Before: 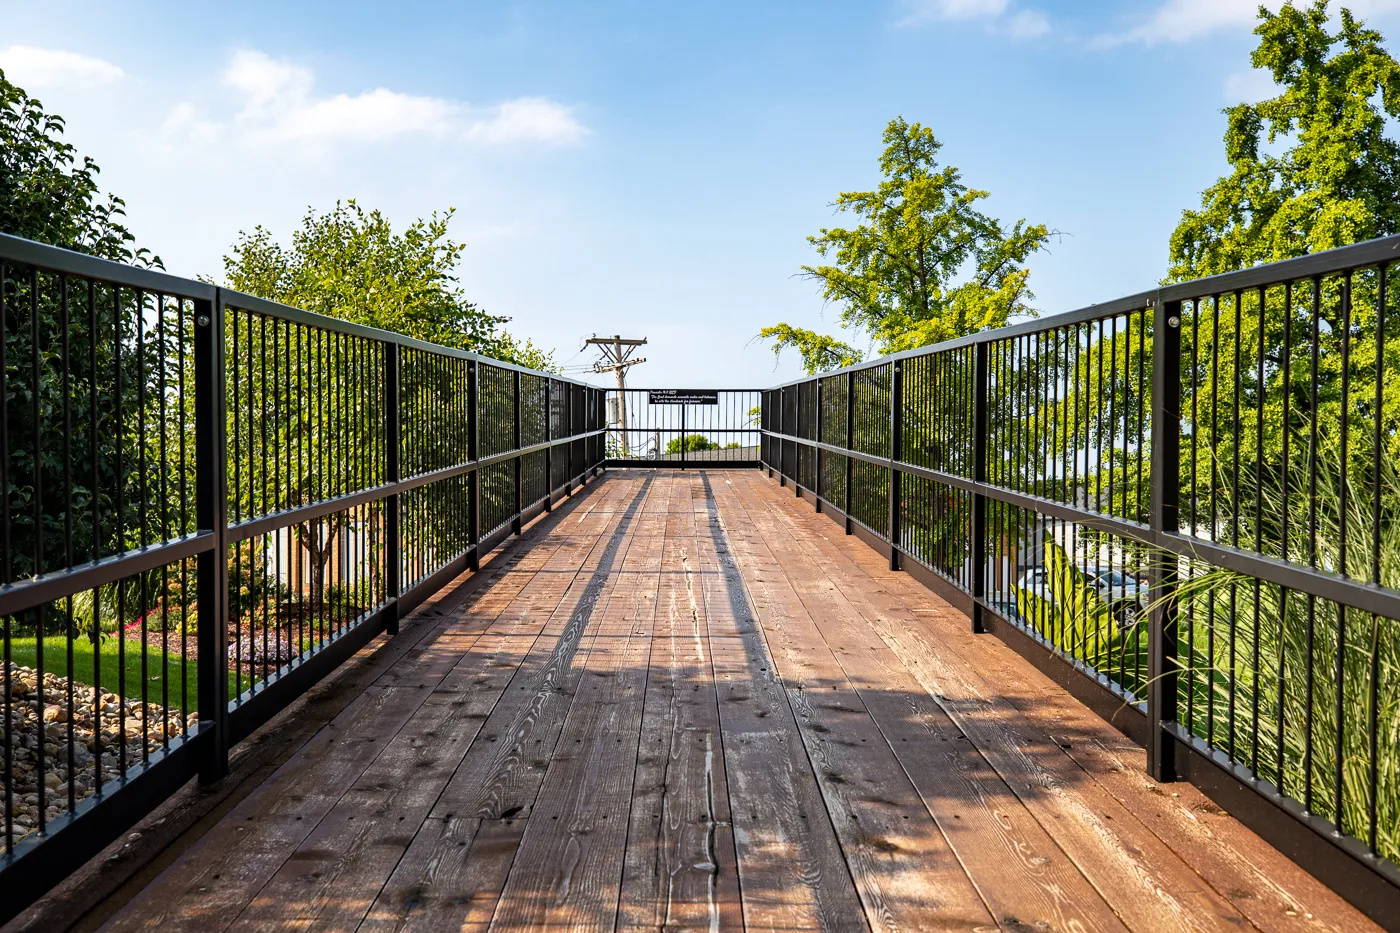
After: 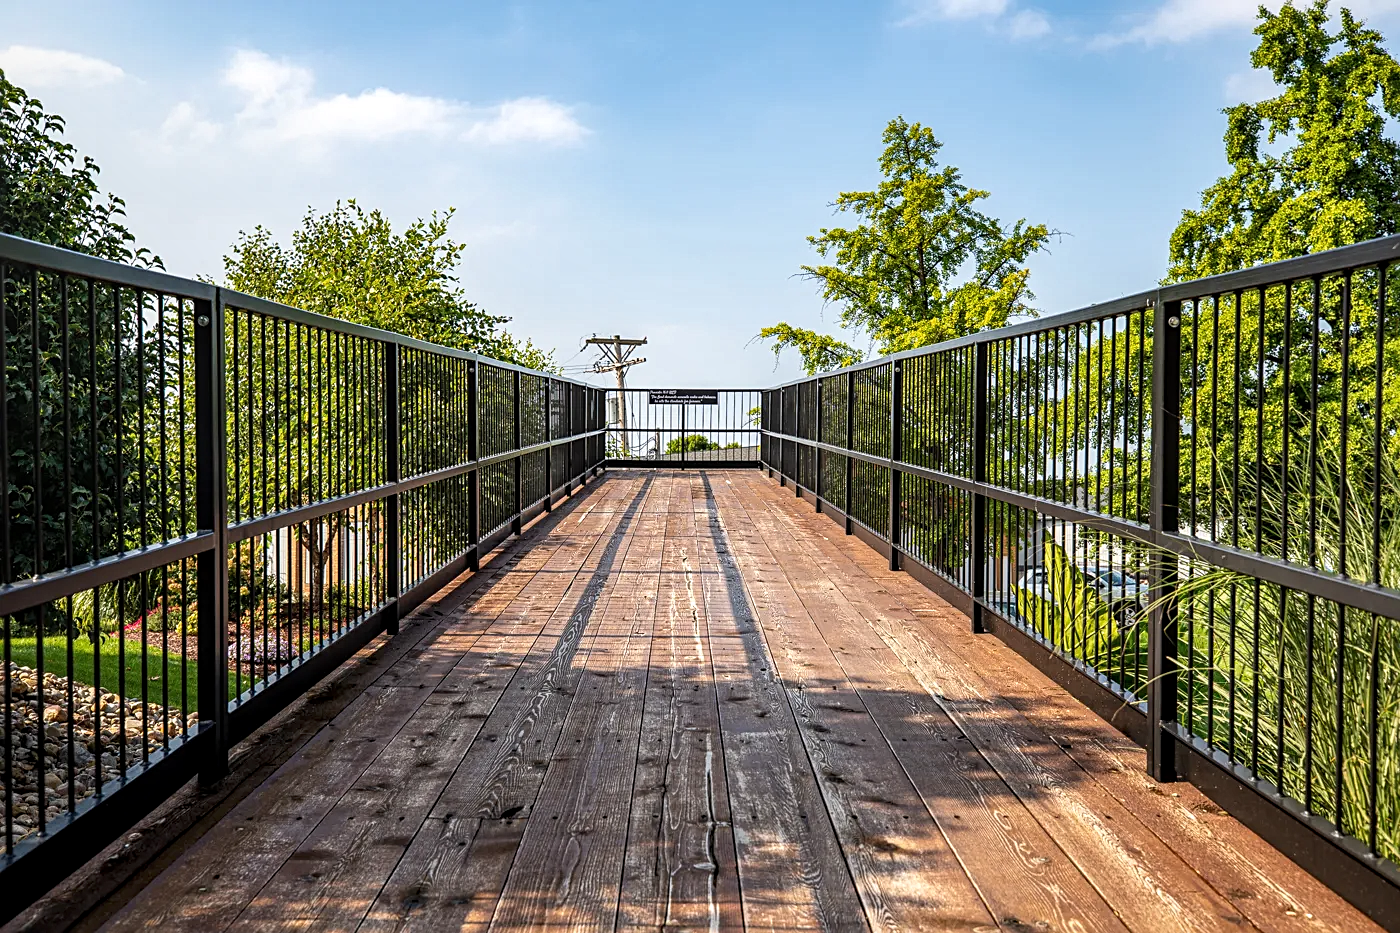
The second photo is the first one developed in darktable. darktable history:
local contrast: on, module defaults
sharpen: radius 2.124, amount 0.382, threshold 0.051
